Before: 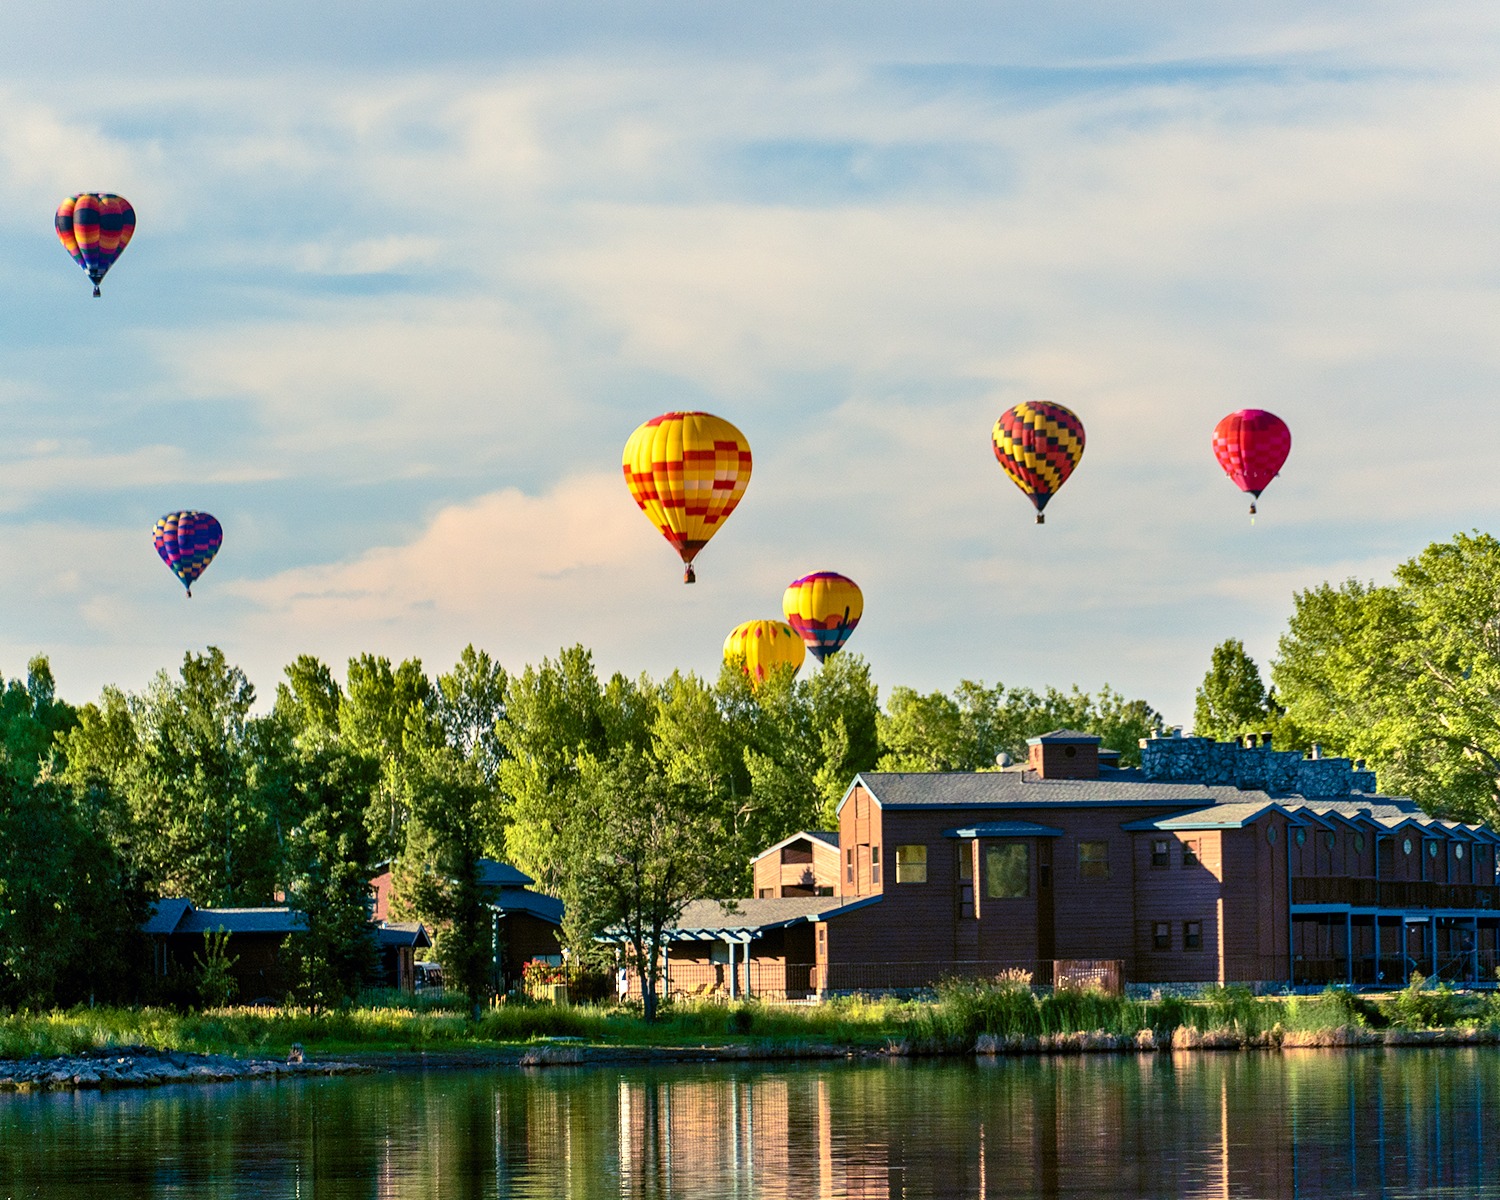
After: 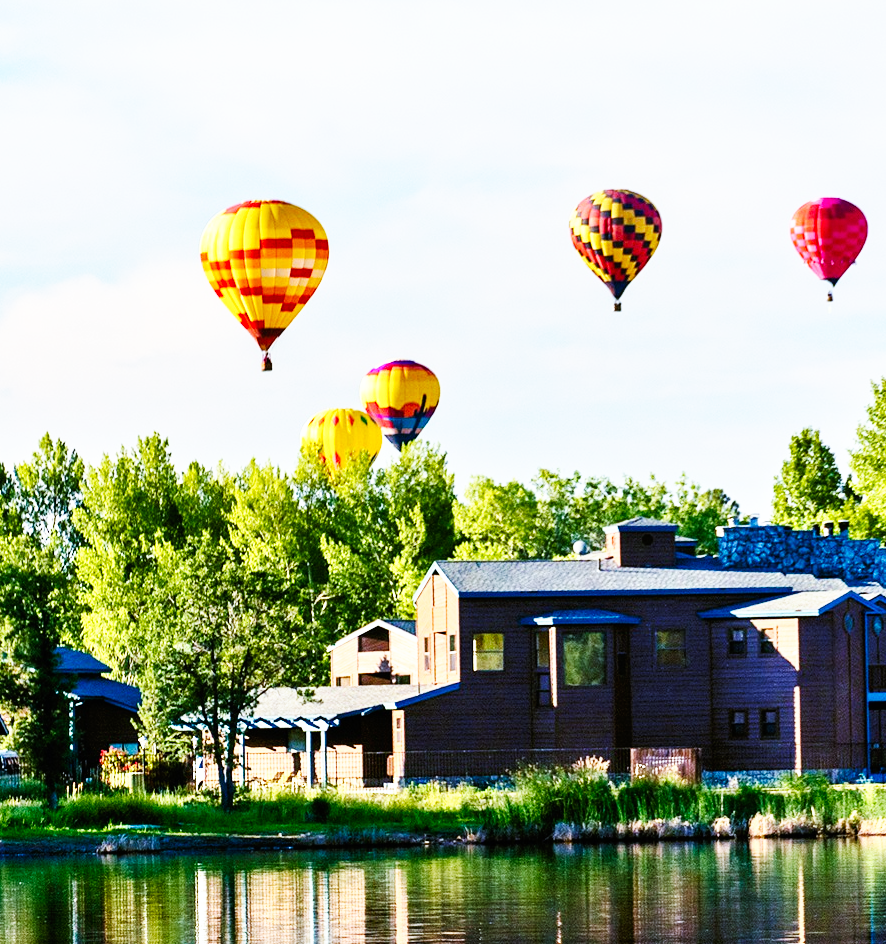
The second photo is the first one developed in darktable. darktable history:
base curve: curves: ch0 [(0, 0) (0.007, 0.004) (0.027, 0.03) (0.046, 0.07) (0.207, 0.54) (0.442, 0.872) (0.673, 0.972) (1, 1)], preserve colors none
white balance: red 0.926, green 1.003, blue 1.133
crop and rotate: left 28.256%, top 17.734%, right 12.656%, bottom 3.573%
